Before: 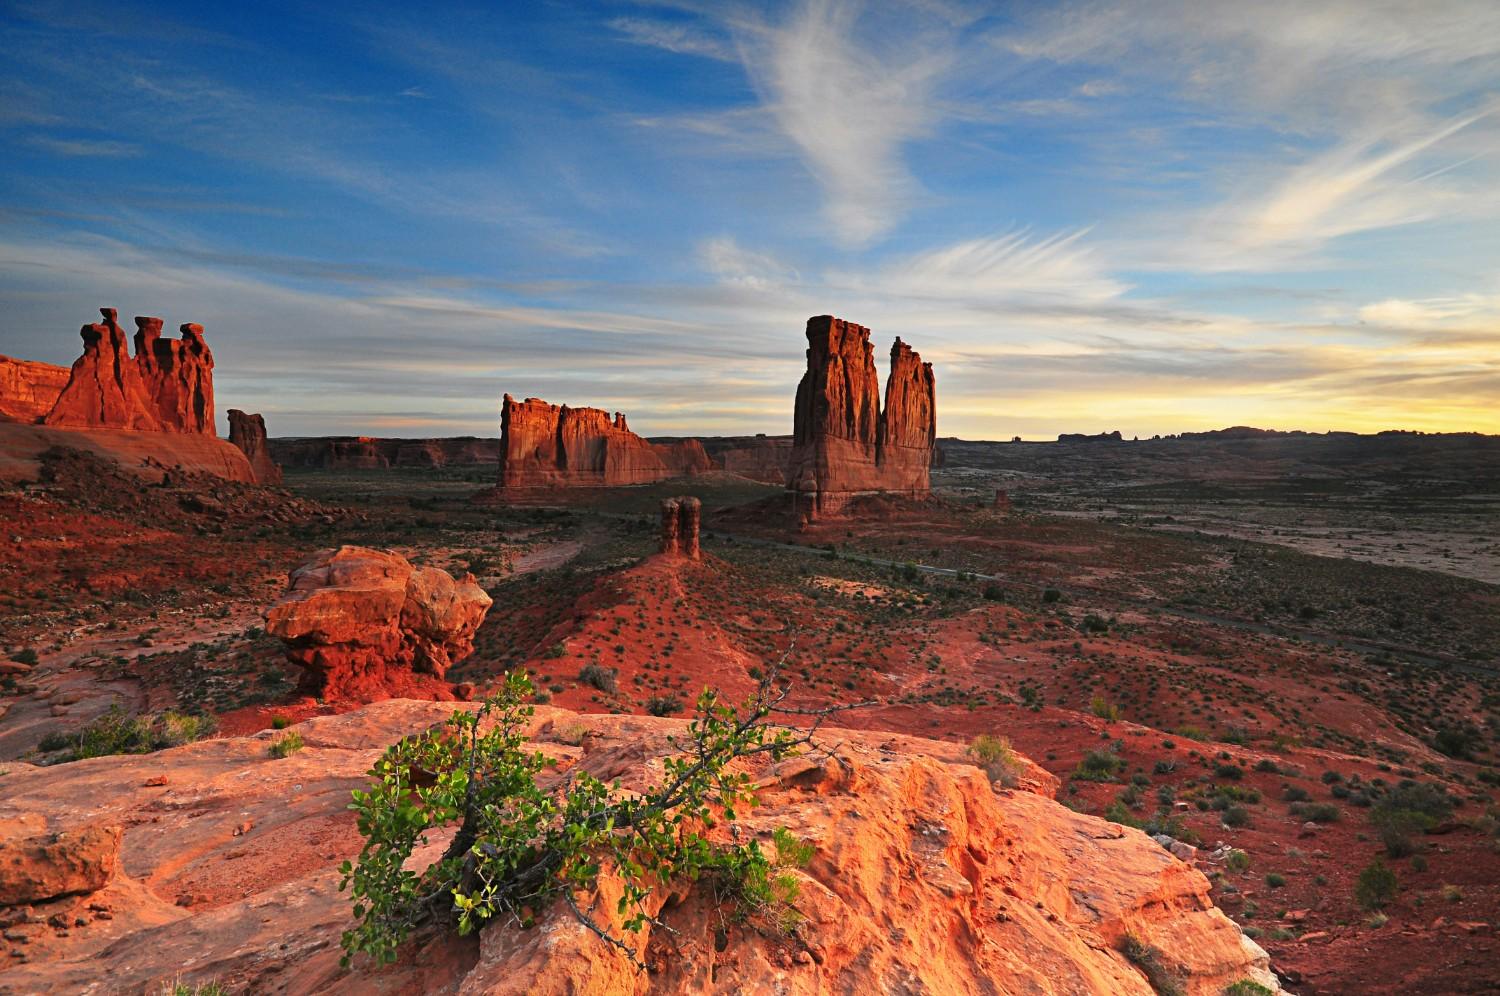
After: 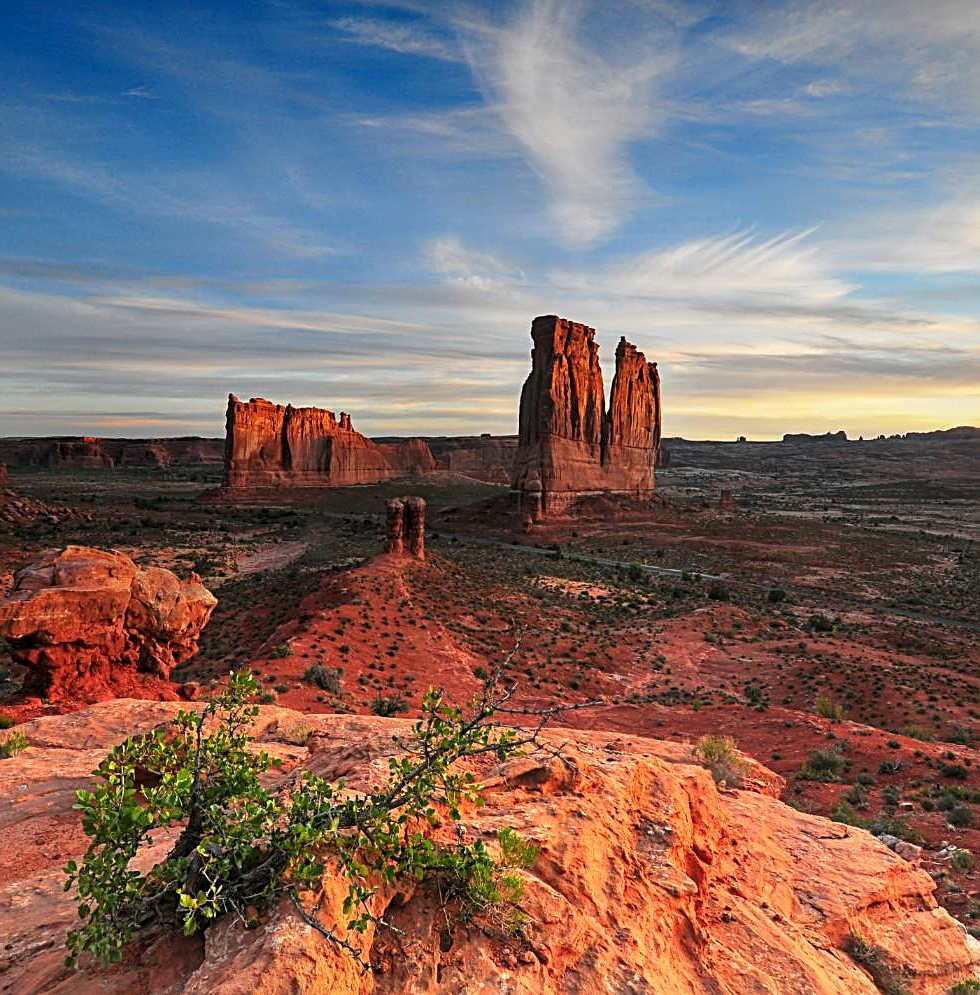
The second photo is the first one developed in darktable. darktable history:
crop and rotate: left 18.337%, right 16.321%
local contrast: on, module defaults
sharpen: on, module defaults
